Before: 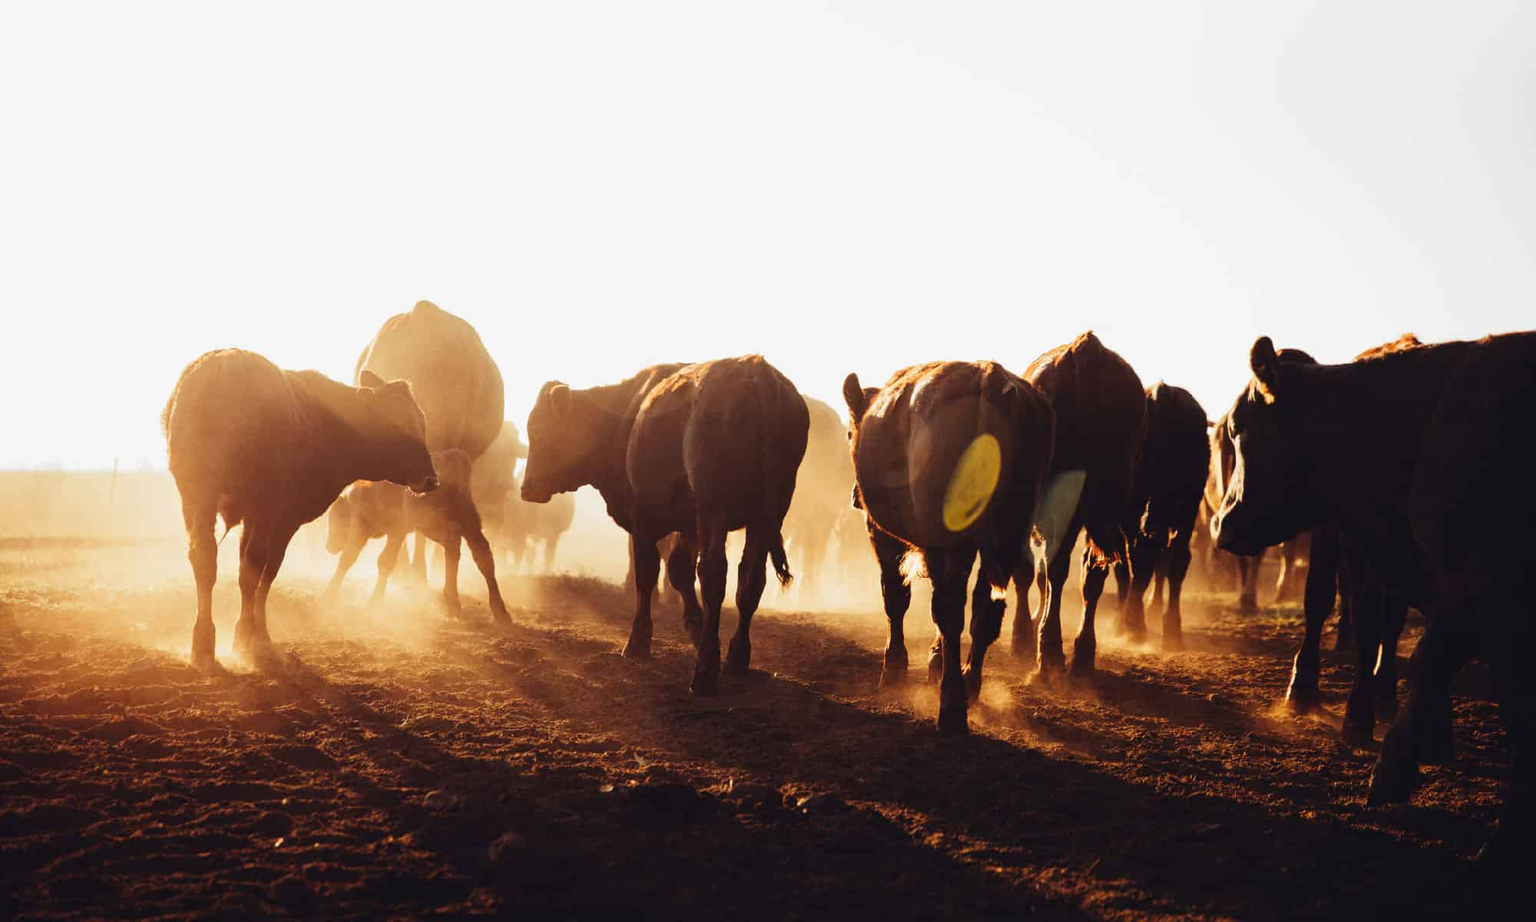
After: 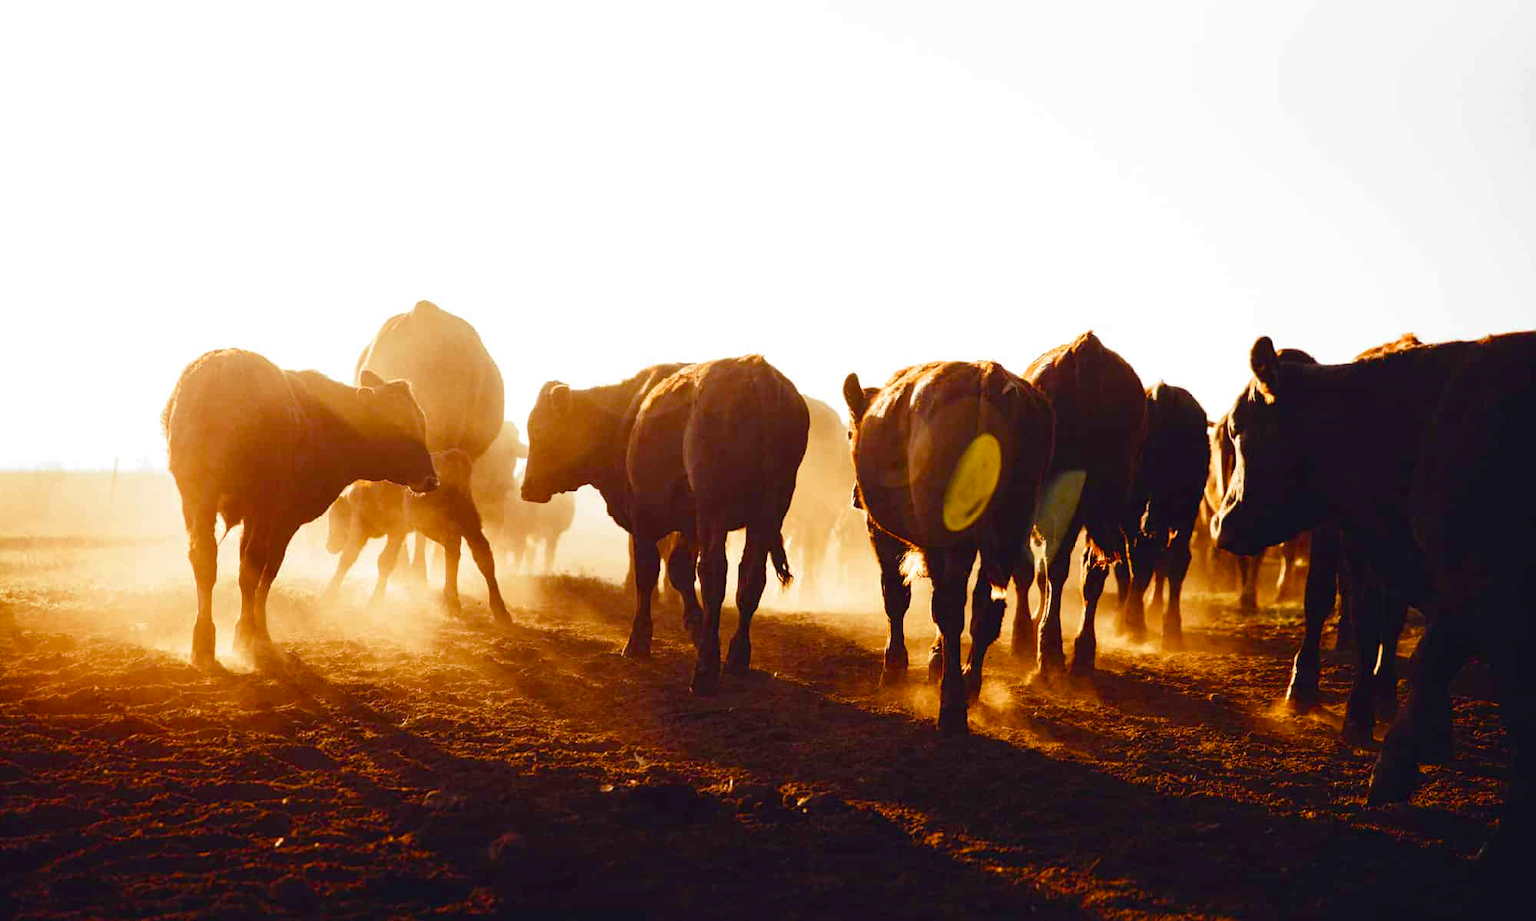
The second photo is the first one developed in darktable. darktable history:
color balance rgb: perceptual saturation grading › global saturation 20%, perceptual saturation grading › highlights -24.935%, perceptual saturation grading › shadows 49.646%, perceptual brilliance grading › global brilliance 2.947%, global vibrance 20%
